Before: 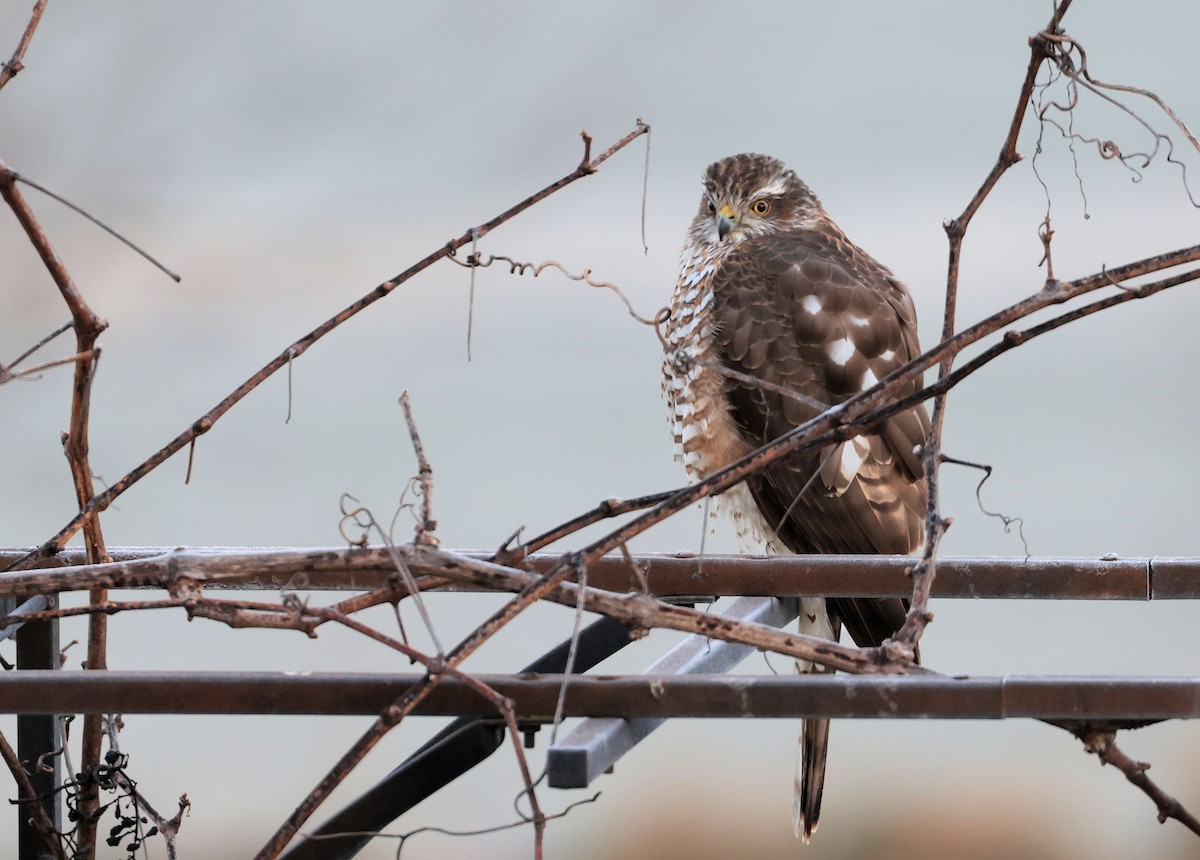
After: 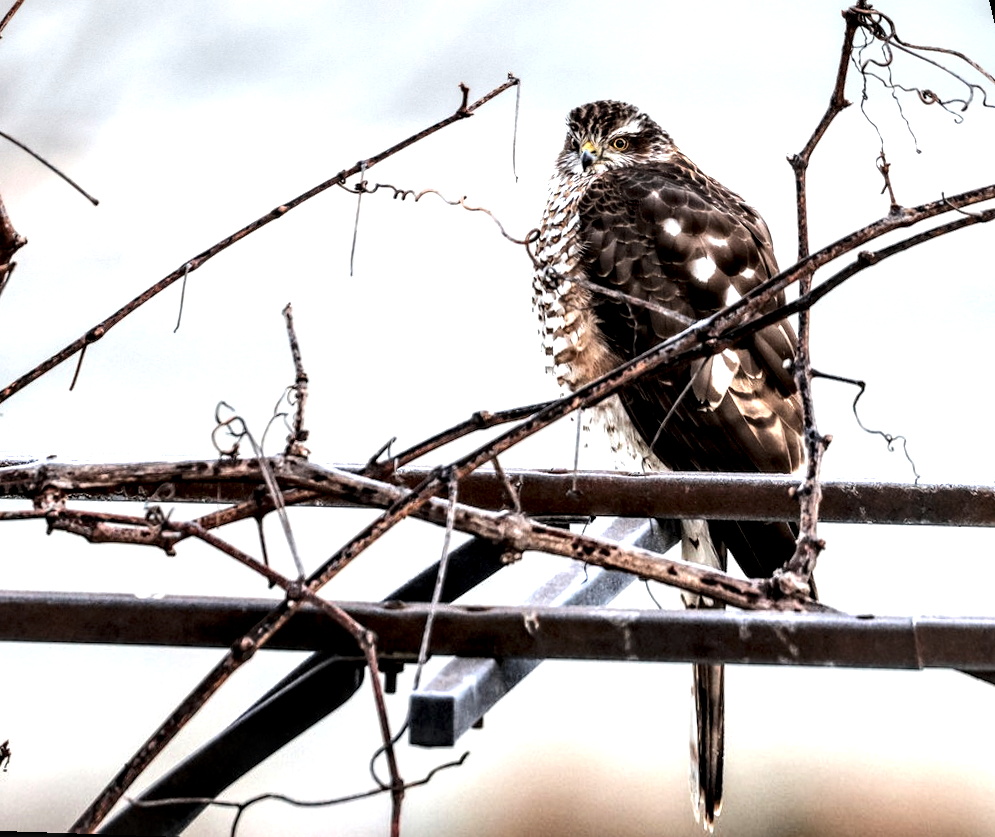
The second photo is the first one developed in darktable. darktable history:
rotate and perspective: rotation 0.72°, lens shift (vertical) -0.352, lens shift (horizontal) -0.051, crop left 0.152, crop right 0.859, crop top 0.019, crop bottom 0.964
tone equalizer: -8 EV -1.08 EV, -7 EV -1.01 EV, -6 EV -0.867 EV, -5 EV -0.578 EV, -3 EV 0.578 EV, -2 EV 0.867 EV, -1 EV 1.01 EV, +0 EV 1.08 EV, edges refinement/feathering 500, mask exposure compensation -1.57 EV, preserve details no
contrast brightness saturation: contrast 0.05
local contrast: detail 203%
